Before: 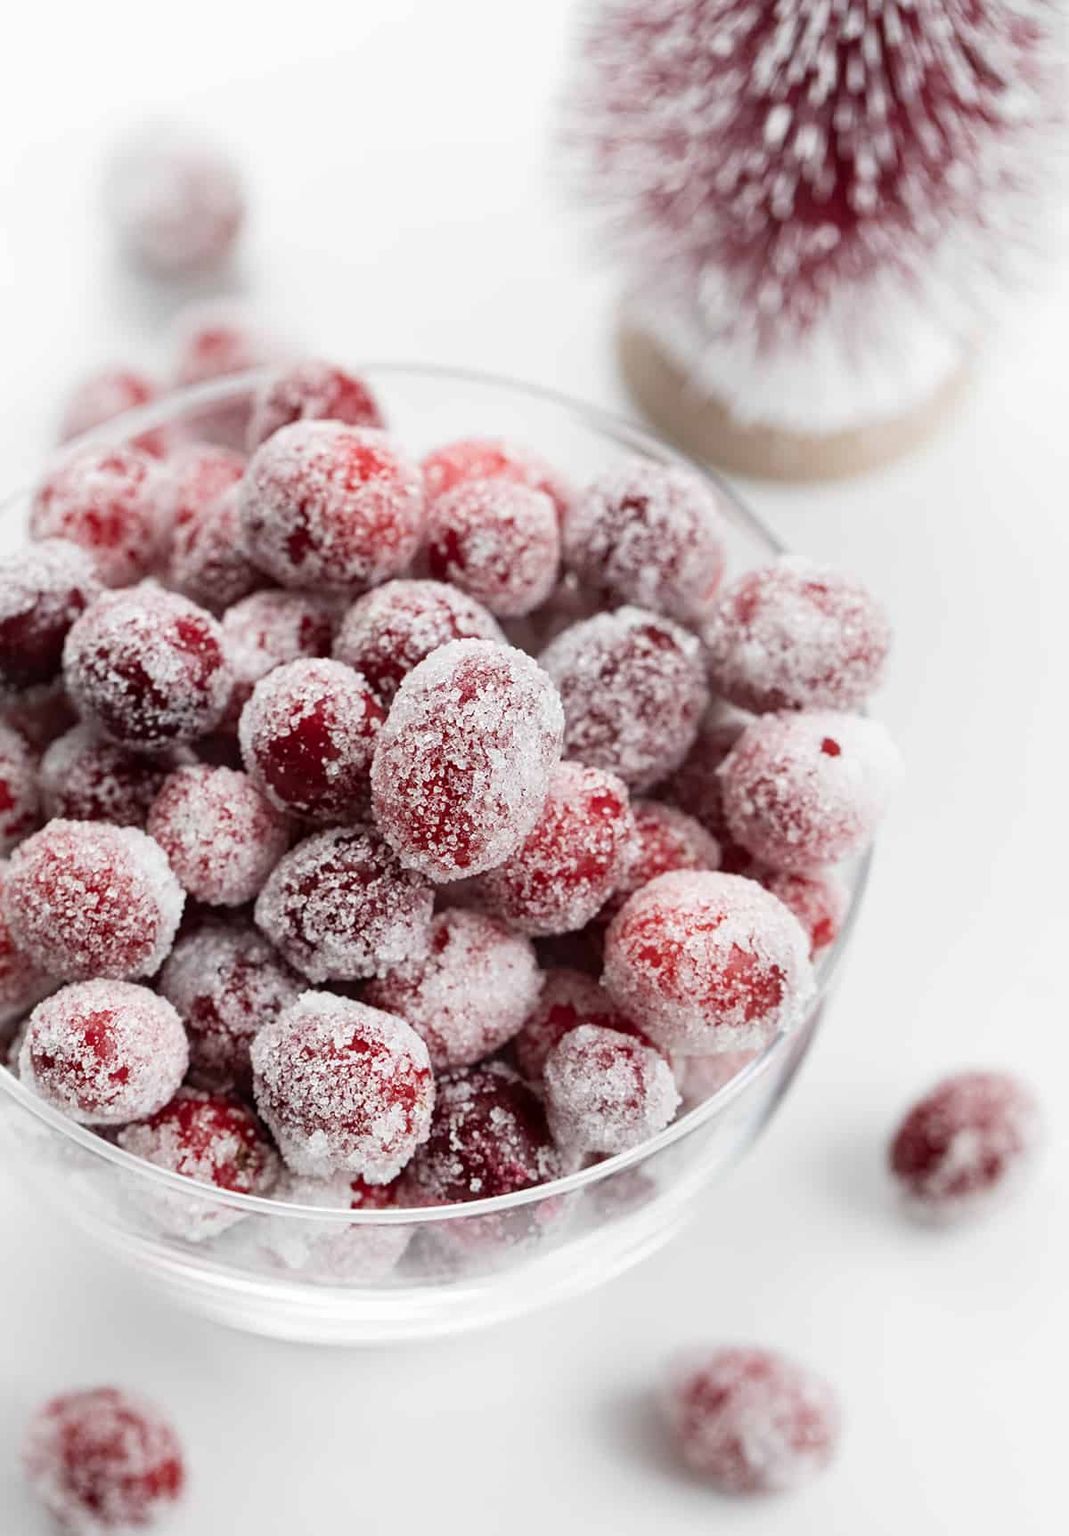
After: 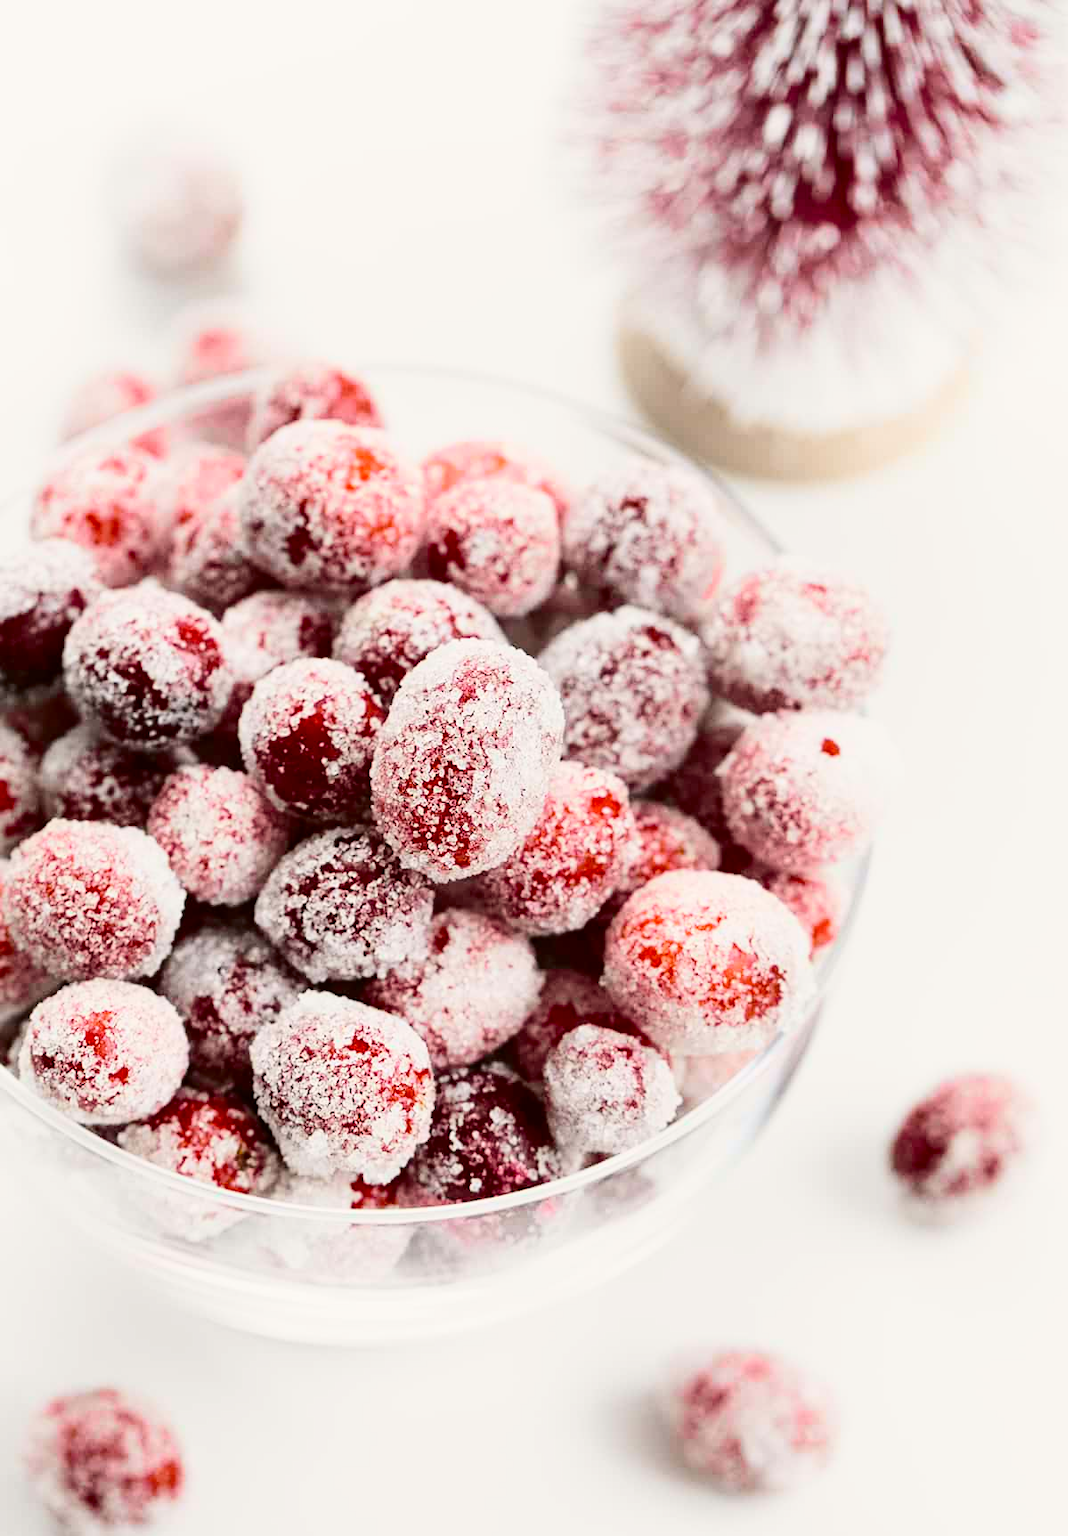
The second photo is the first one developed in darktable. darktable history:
tone curve: curves: ch0 [(0, 0) (0.104, 0.068) (0.236, 0.227) (0.46, 0.576) (0.657, 0.796) (0.861, 0.932) (1, 0.981)]; ch1 [(0, 0) (0.353, 0.344) (0.434, 0.382) (0.479, 0.476) (0.502, 0.504) (0.544, 0.534) (0.57, 0.57) (0.586, 0.603) (0.618, 0.631) (0.657, 0.679) (1, 1)]; ch2 [(0, 0) (0.34, 0.314) (0.434, 0.43) (0.5, 0.511) (0.528, 0.545) (0.557, 0.573) (0.573, 0.618) (0.628, 0.751) (1, 1)], color space Lab, independent channels, preserve colors none
